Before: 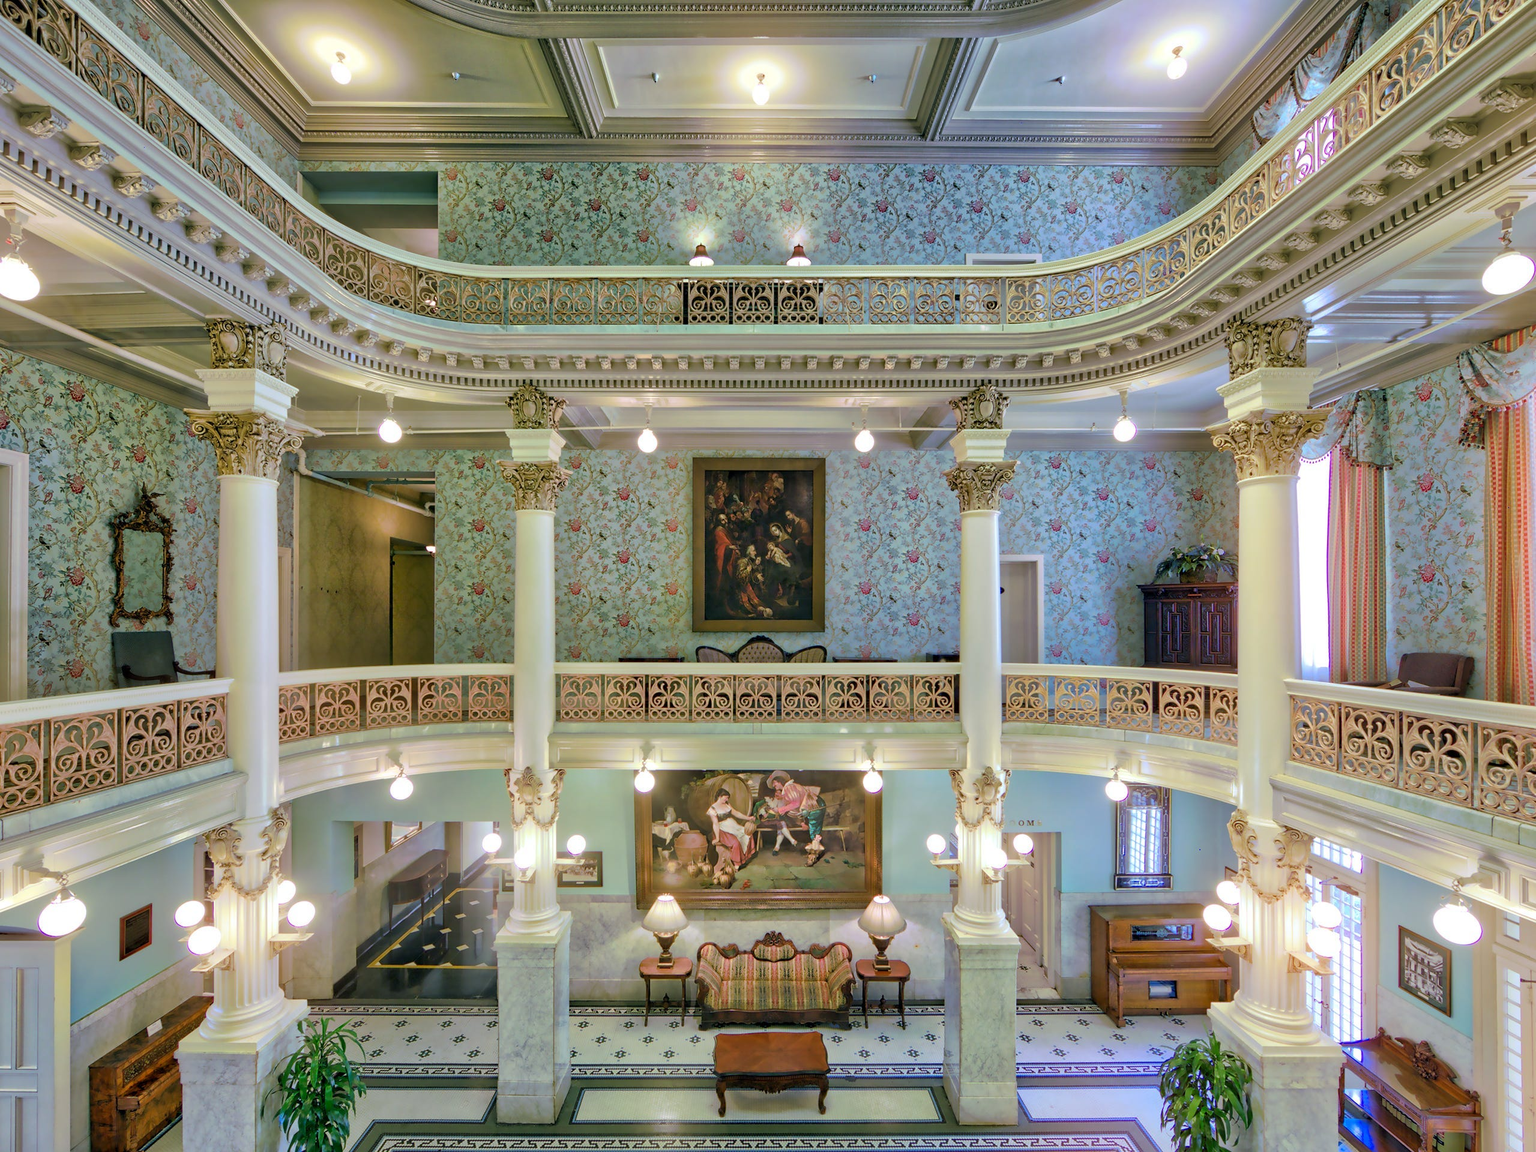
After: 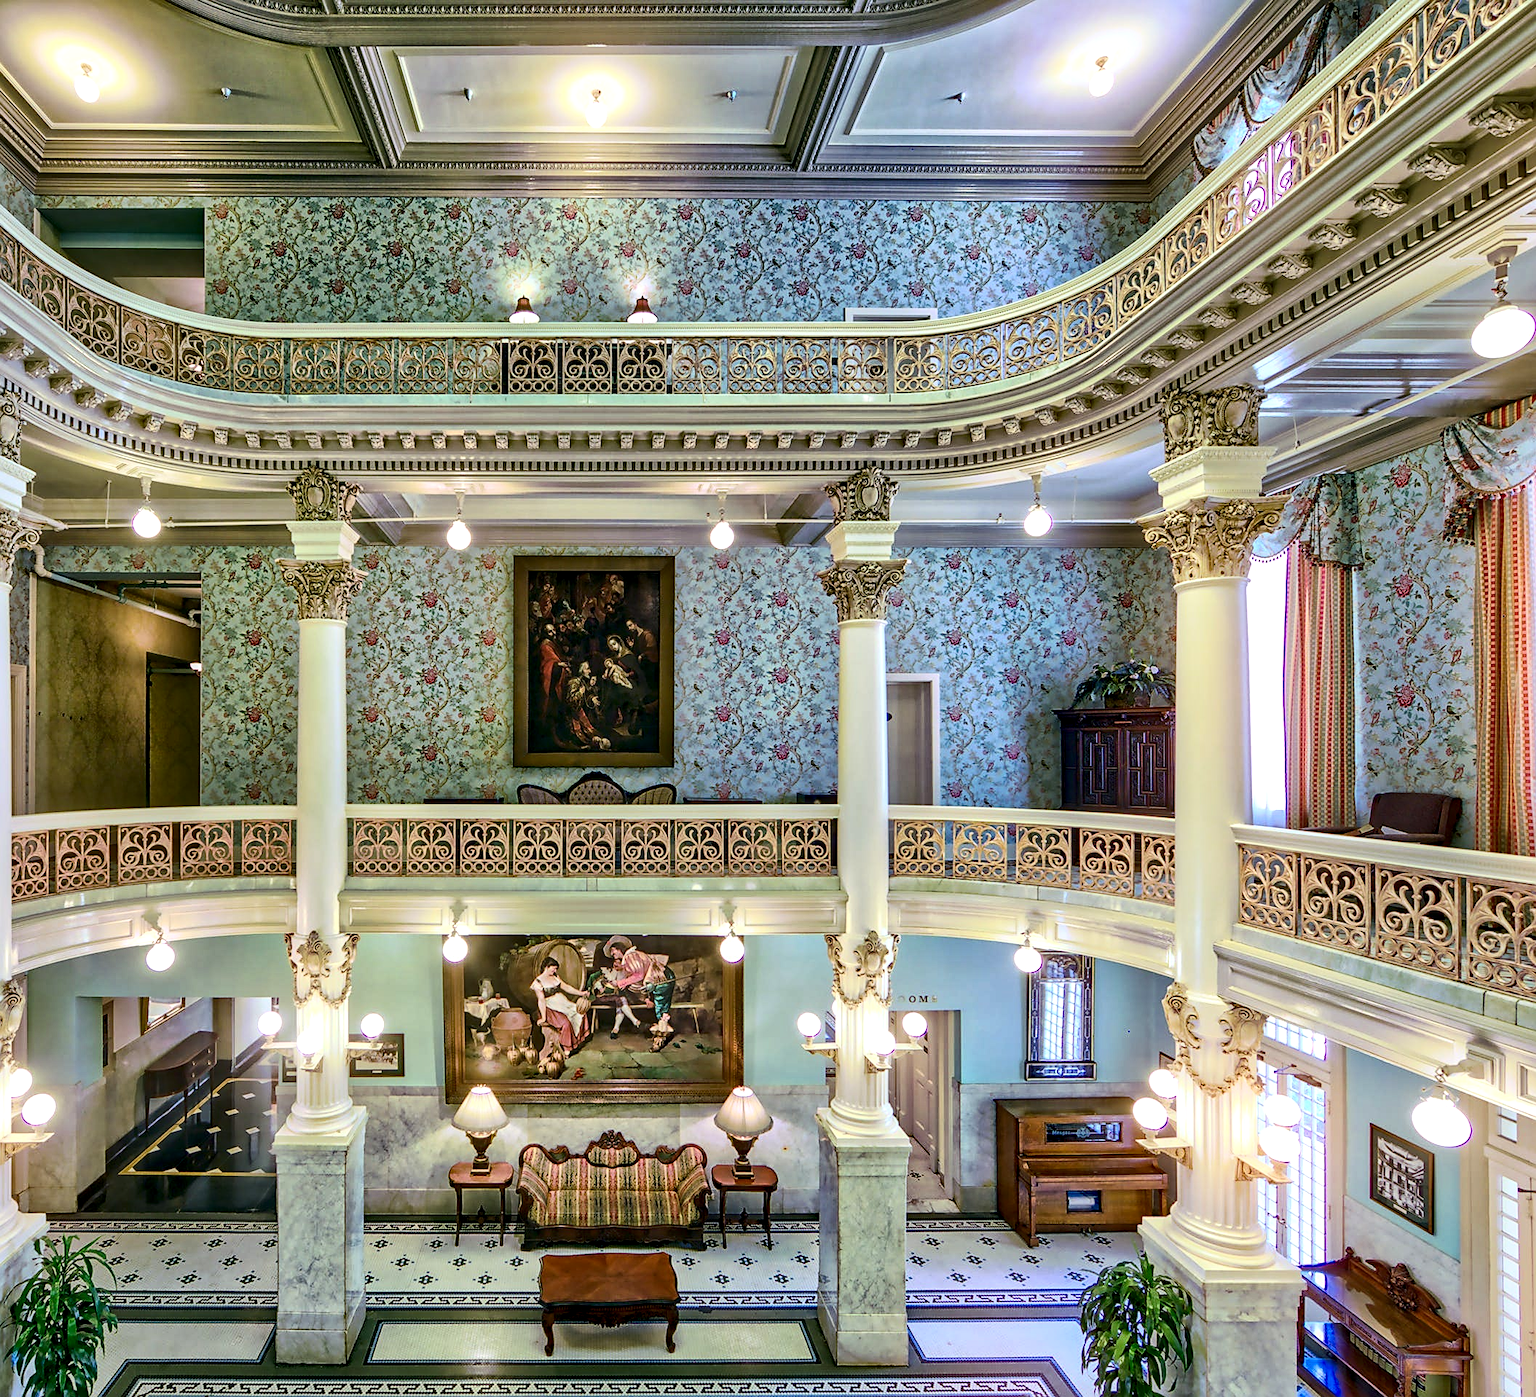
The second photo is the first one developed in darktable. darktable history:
haze removal: compatibility mode true, adaptive false
contrast brightness saturation: contrast 0.28
sharpen: on, module defaults
crop: left 17.582%, bottom 0.031%
local contrast: detail 130%
